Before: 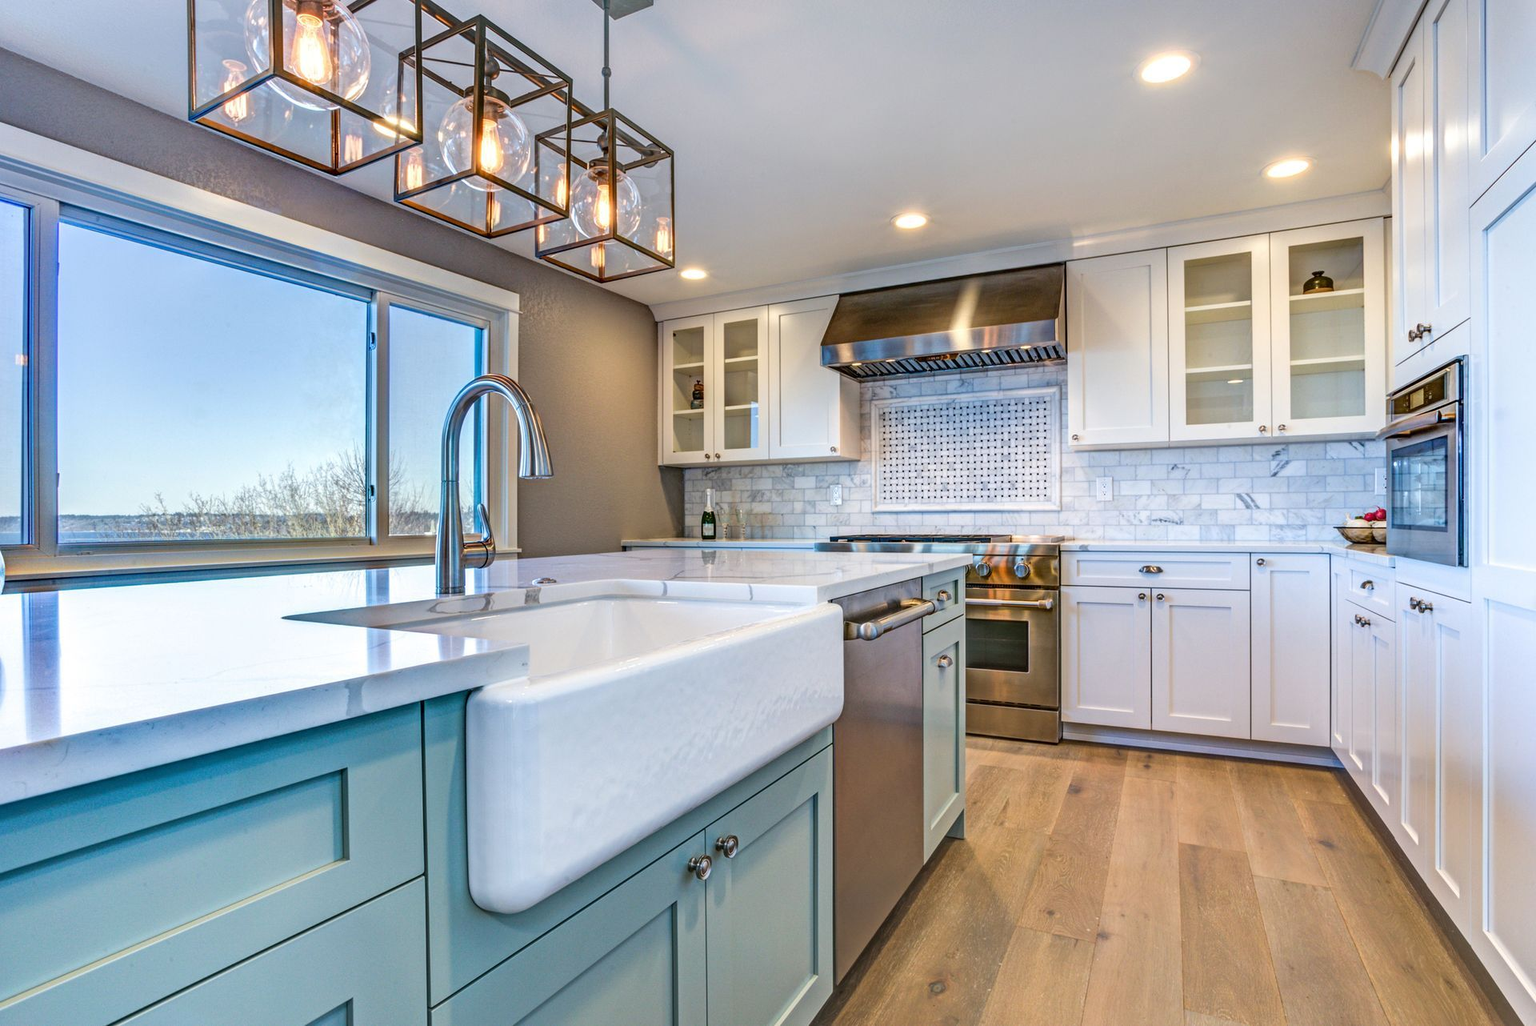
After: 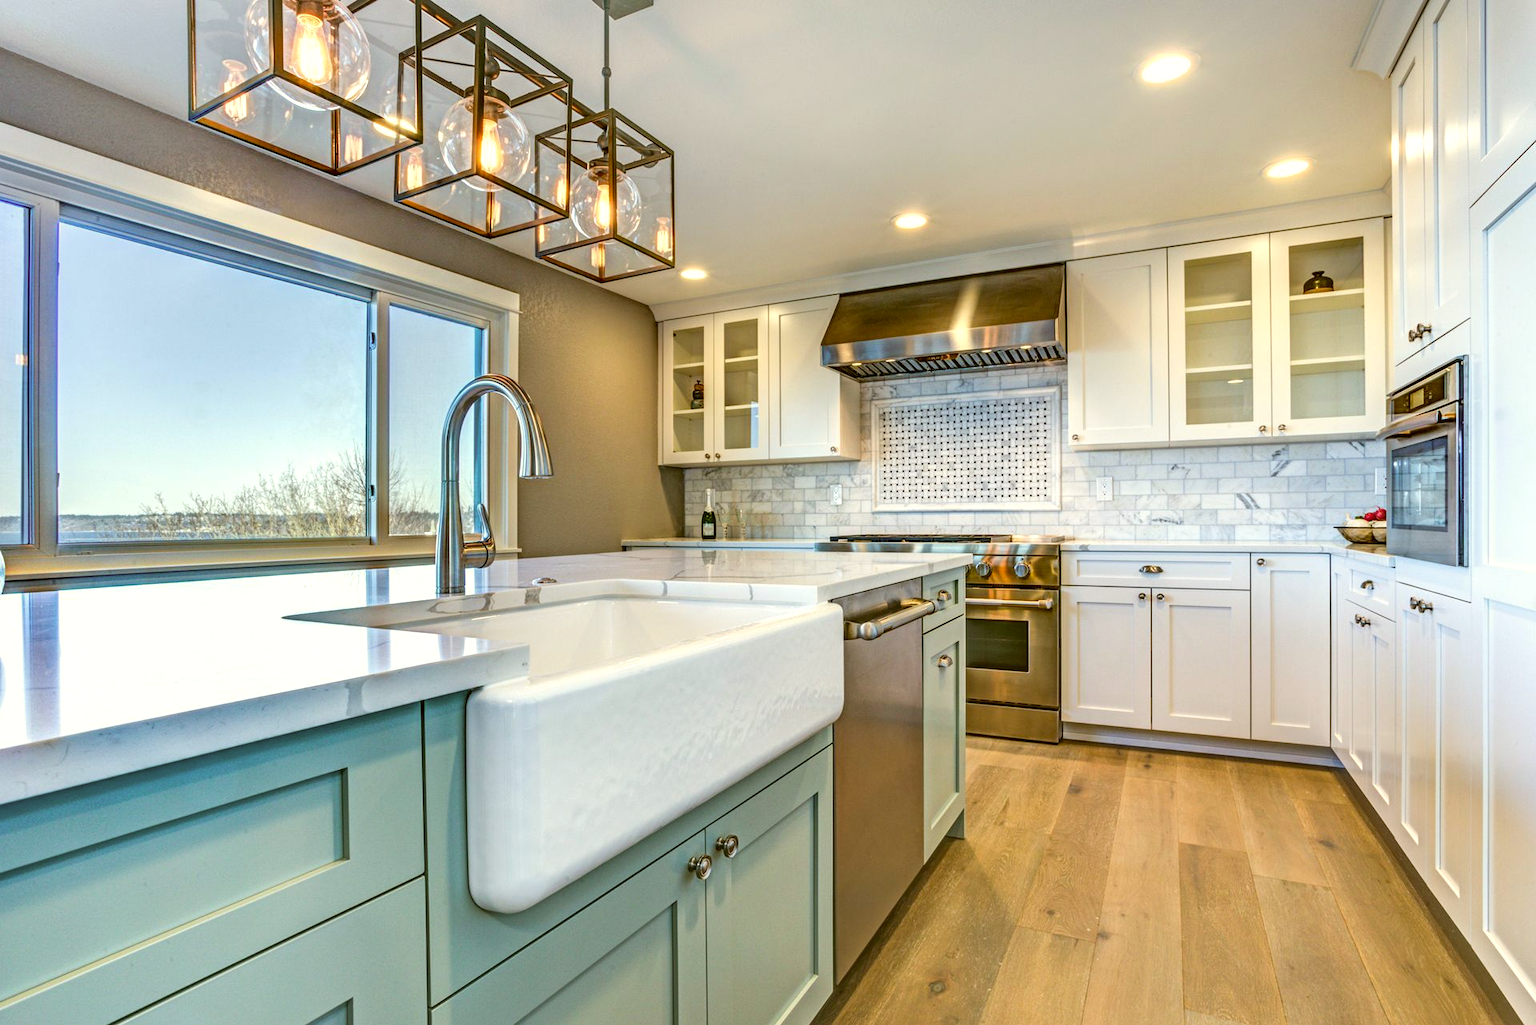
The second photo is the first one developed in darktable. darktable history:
color correction: highlights a* -1.43, highlights b* 10.12, shadows a* 0.395, shadows b* 19.35
exposure: exposure 0.207 EV, compensate highlight preservation false
